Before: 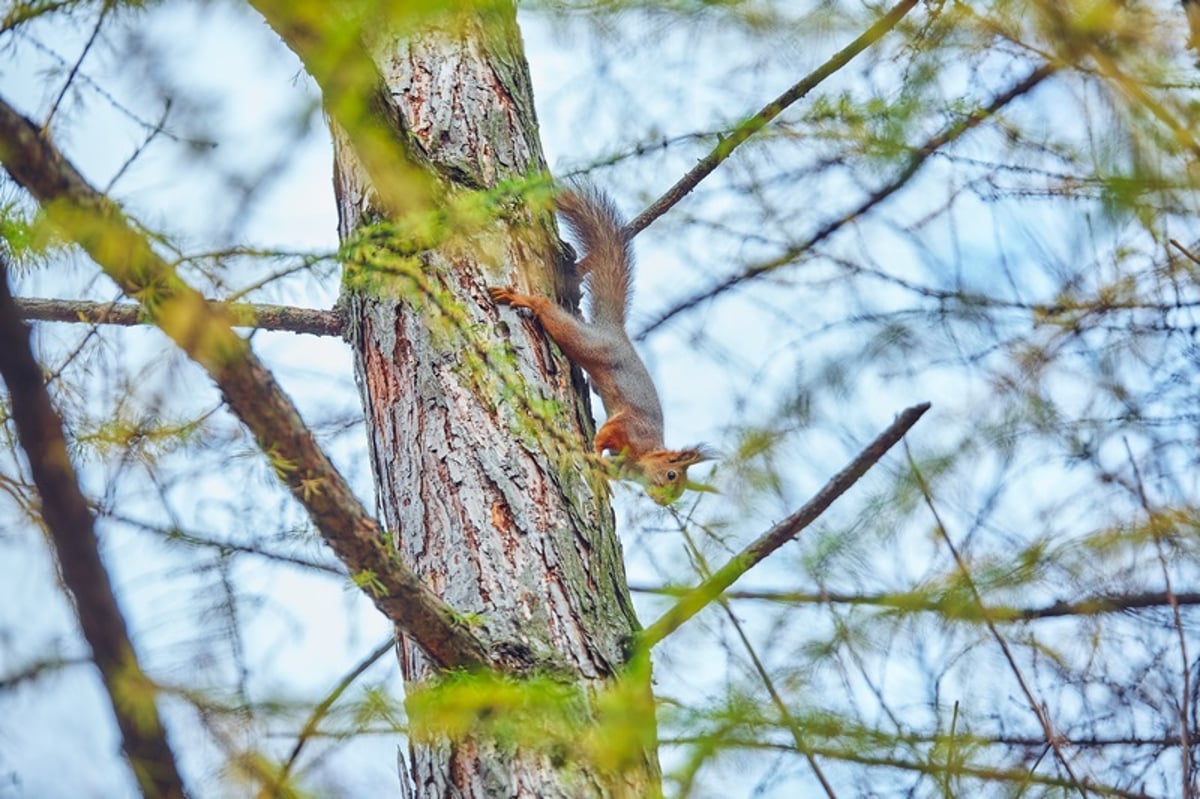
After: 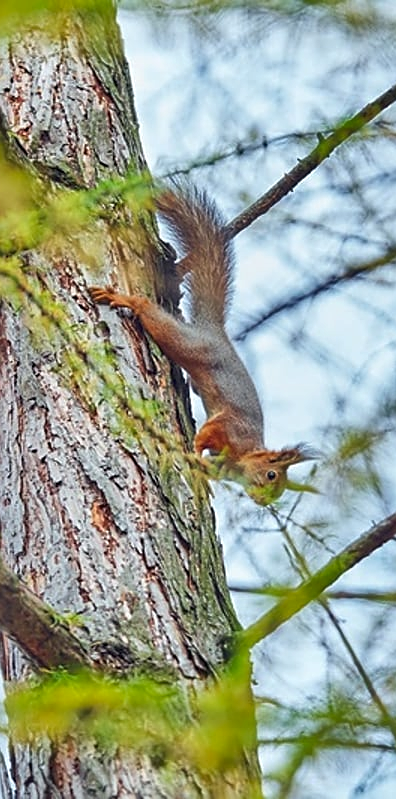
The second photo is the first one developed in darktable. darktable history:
tone equalizer: edges refinement/feathering 500, mask exposure compensation -1.57 EV, preserve details no
sharpen: on, module defaults
crop: left 33.359%, right 33.608%
shadows and highlights: shadows 32.52, highlights -47.37, compress 49.7%, soften with gaussian
